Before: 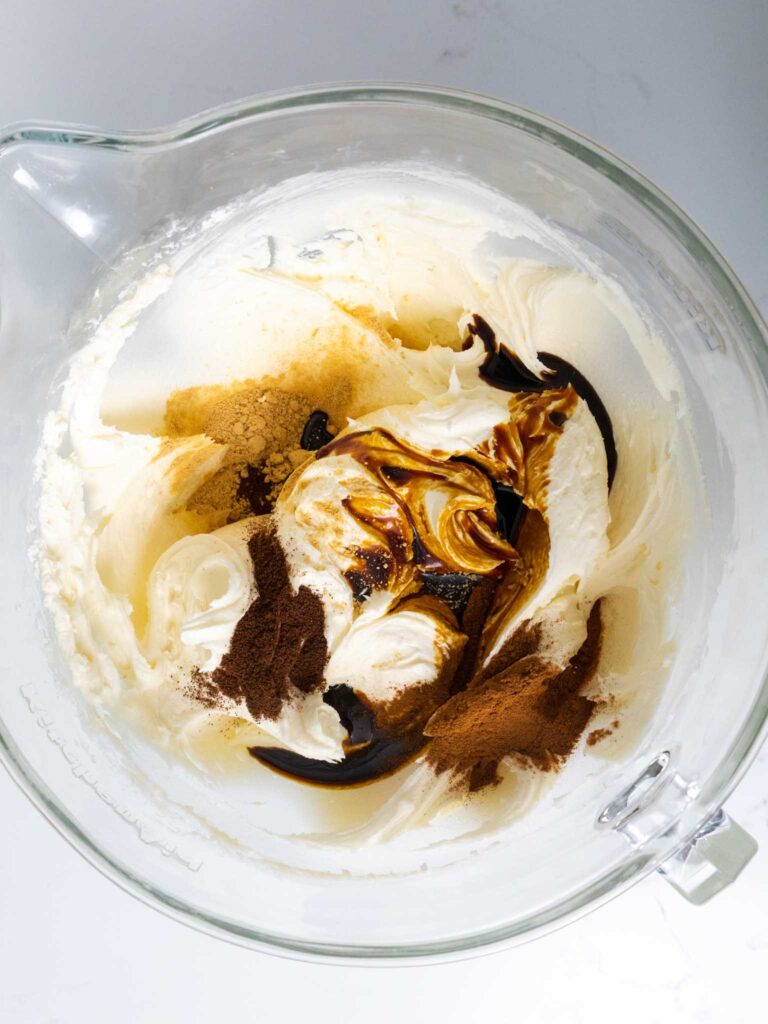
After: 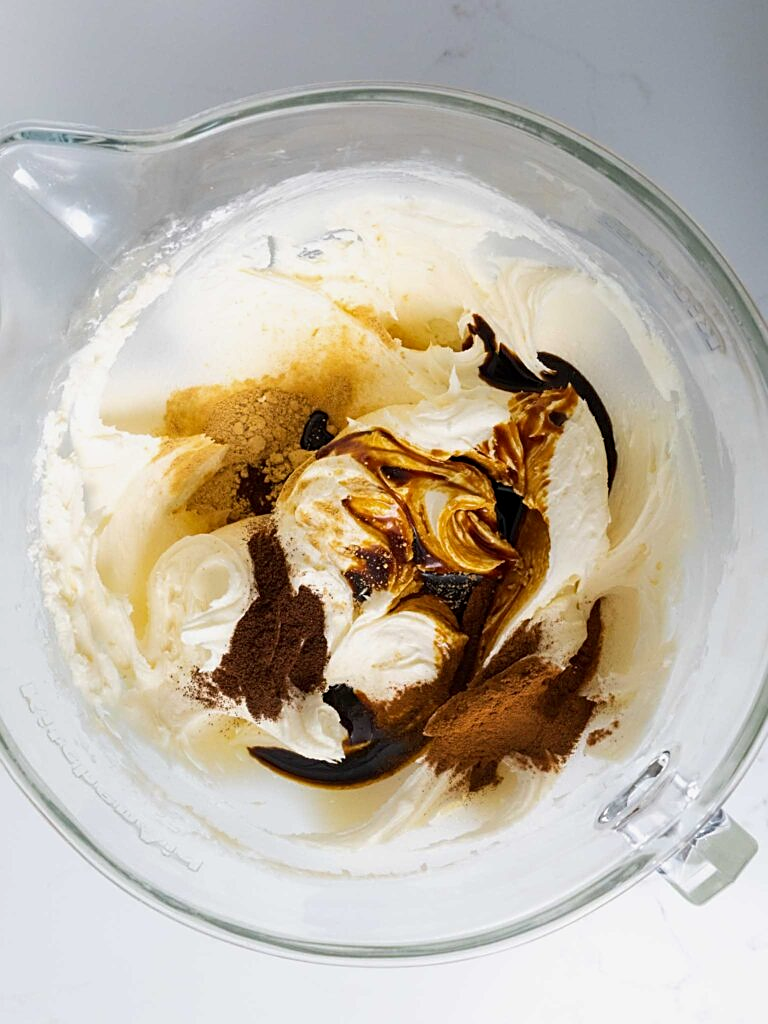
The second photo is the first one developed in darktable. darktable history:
sharpen: on, module defaults
exposure: black level correction 0.001, exposure -0.122 EV, compensate highlight preservation false
